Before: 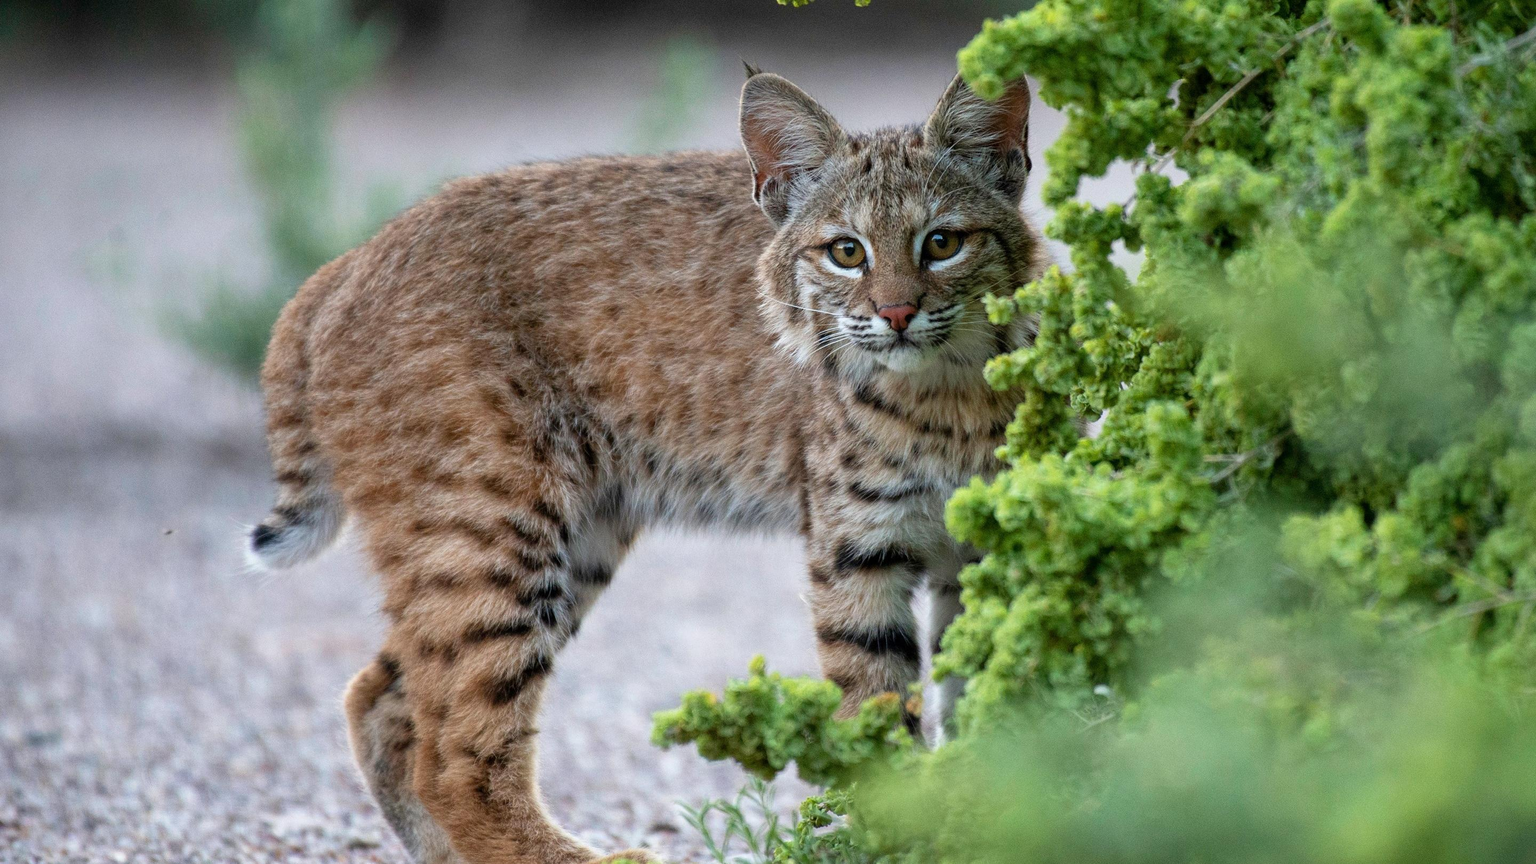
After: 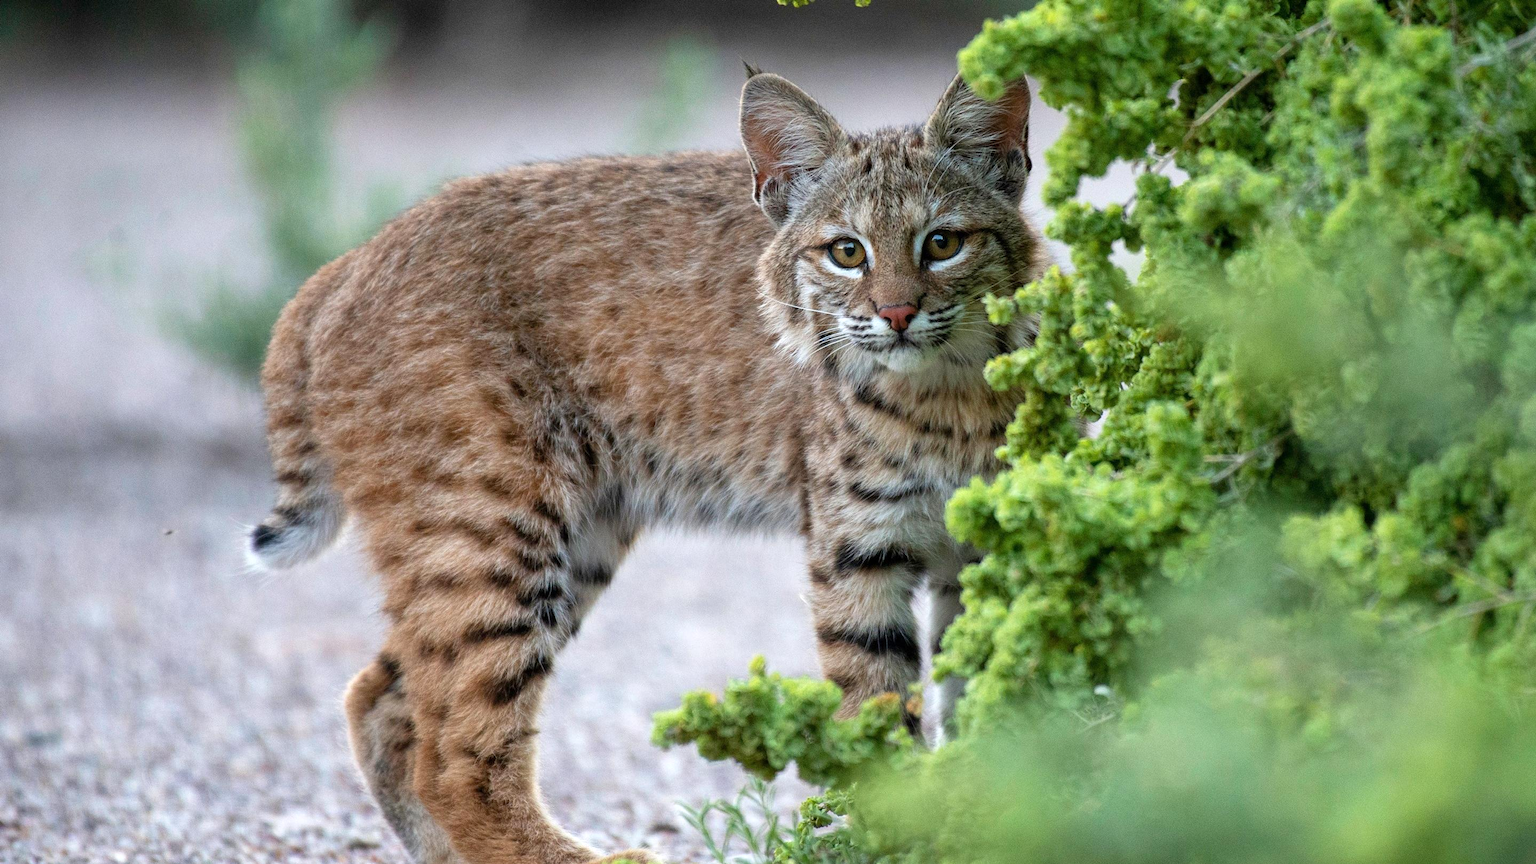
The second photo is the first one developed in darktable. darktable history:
exposure: exposure 0.237 EV, compensate highlight preservation false
